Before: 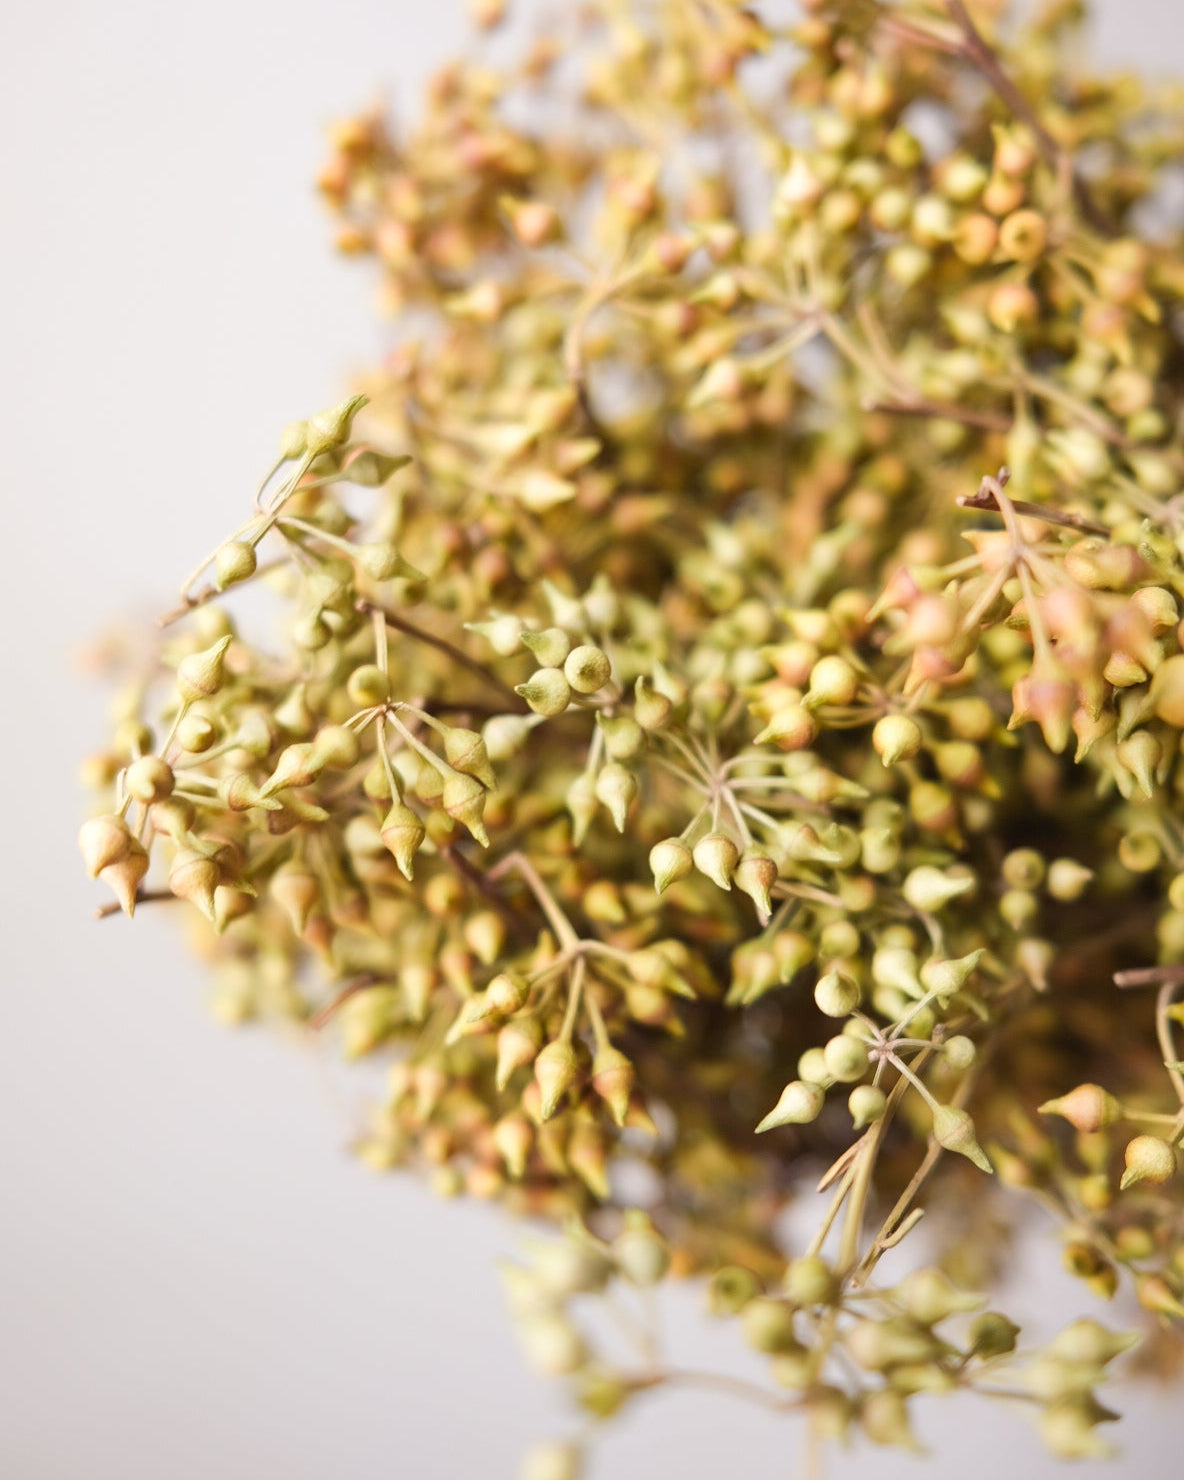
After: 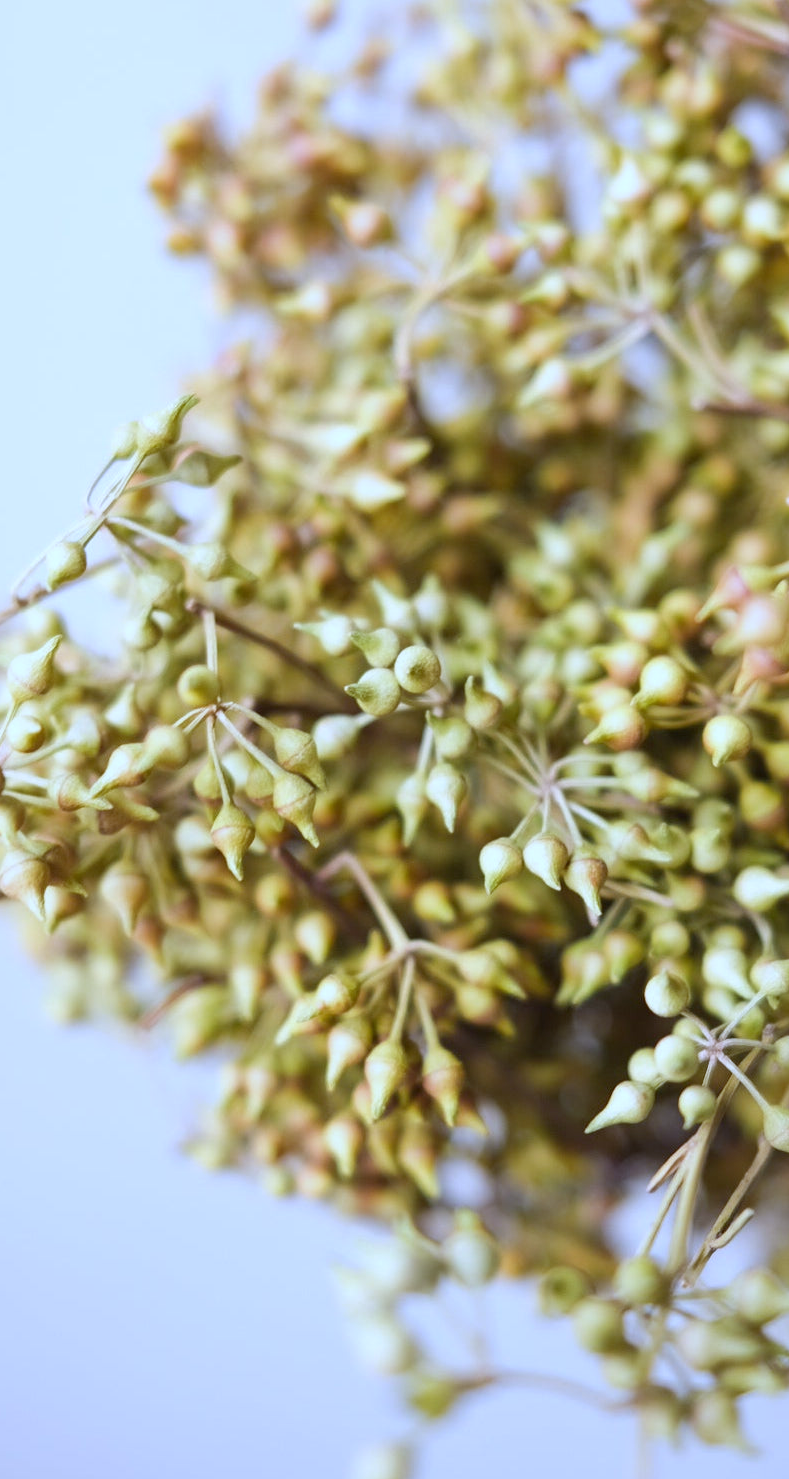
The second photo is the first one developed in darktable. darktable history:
crop and rotate: left 14.436%, right 18.898%
white balance: red 0.871, blue 1.249
